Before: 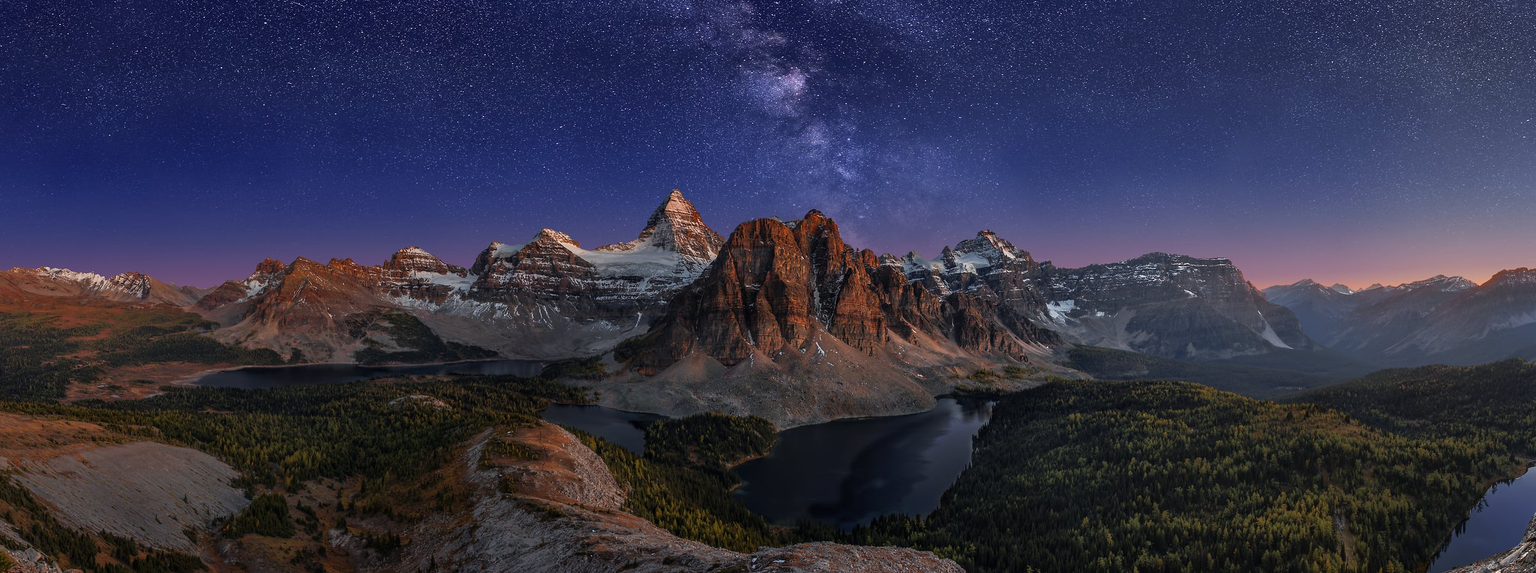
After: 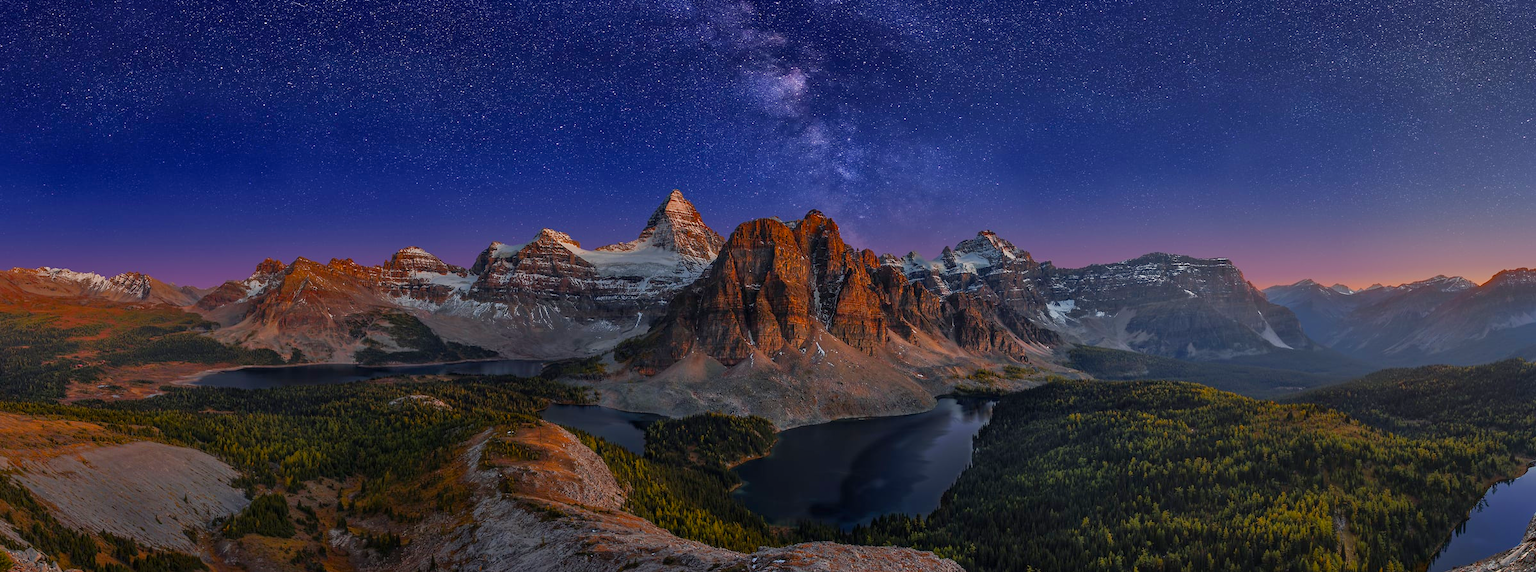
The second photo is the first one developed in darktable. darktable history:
color balance rgb: linear chroma grading › global chroma 8.12%, perceptual saturation grading › global saturation 9.07%, perceptual saturation grading › highlights -13.84%, perceptual saturation grading › mid-tones 14.88%, perceptual saturation grading › shadows 22.8%, perceptual brilliance grading › highlights 2.61%, global vibrance 12.07%
exposure: compensate highlight preservation false
tone equalizer: -8 EV 0.25 EV, -7 EV 0.417 EV, -6 EV 0.417 EV, -5 EV 0.25 EV, -3 EV -0.25 EV, -2 EV -0.417 EV, -1 EV -0.417 EV, +0 EV -0.25 EV, edges refinement/feathering 500, mask exposure compensation -1.57 EV, preserve details guided filter
